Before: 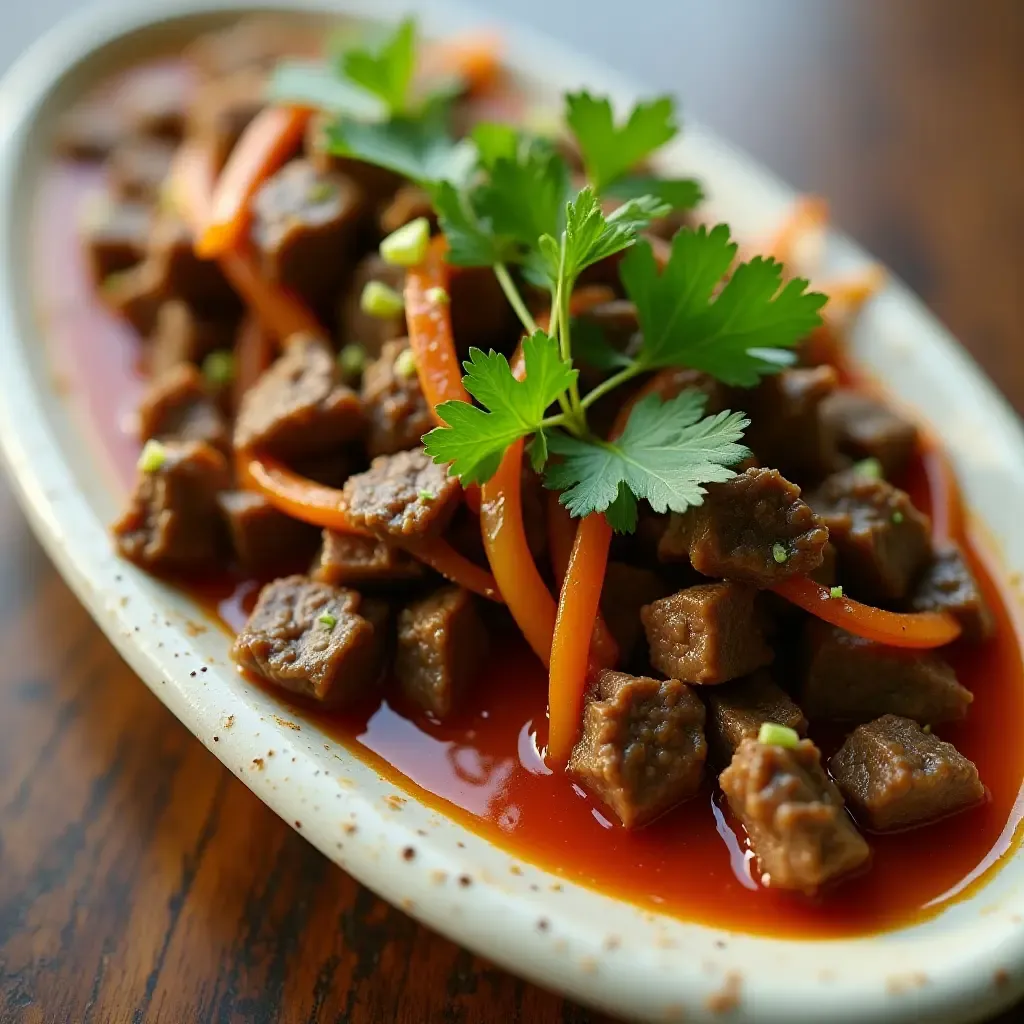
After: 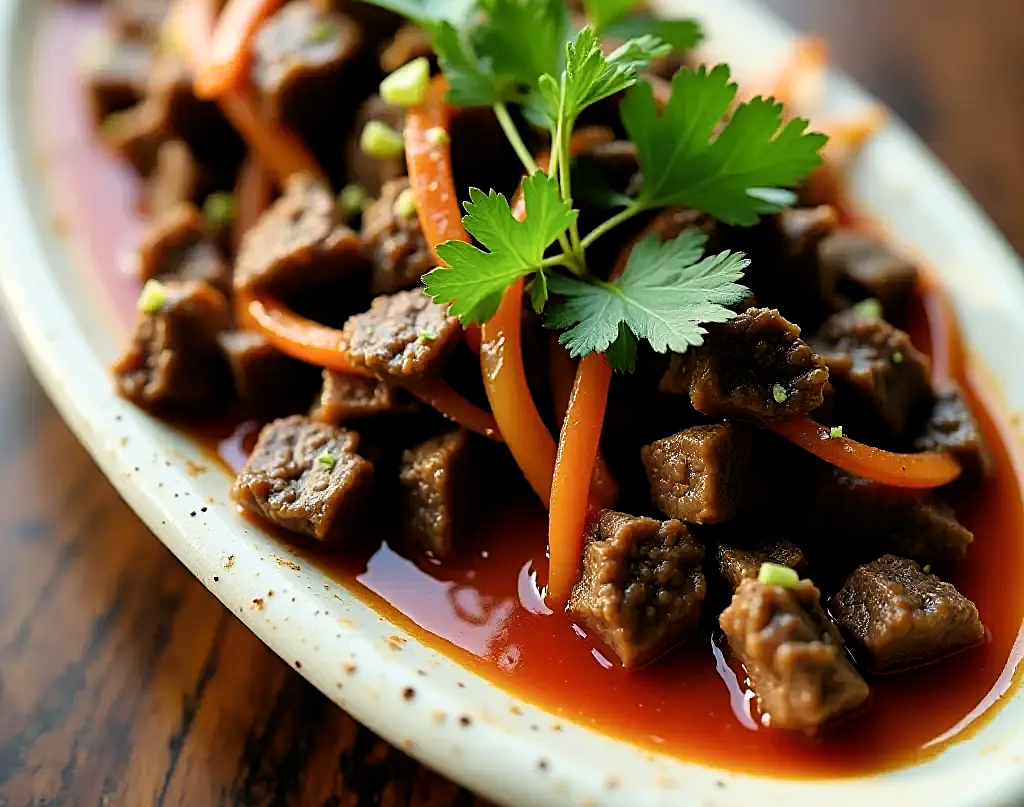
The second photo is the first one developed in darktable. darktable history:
filmic rgb: black relative exposure -4.94 EV, white relative exposure 2.82 EV, hardness 3.72
exposure: exposure 0.202 EV, compensate highlight preservation false
crop and rotate: top 15.72%, bottom 5.453%
sharpen: on, module defaults
